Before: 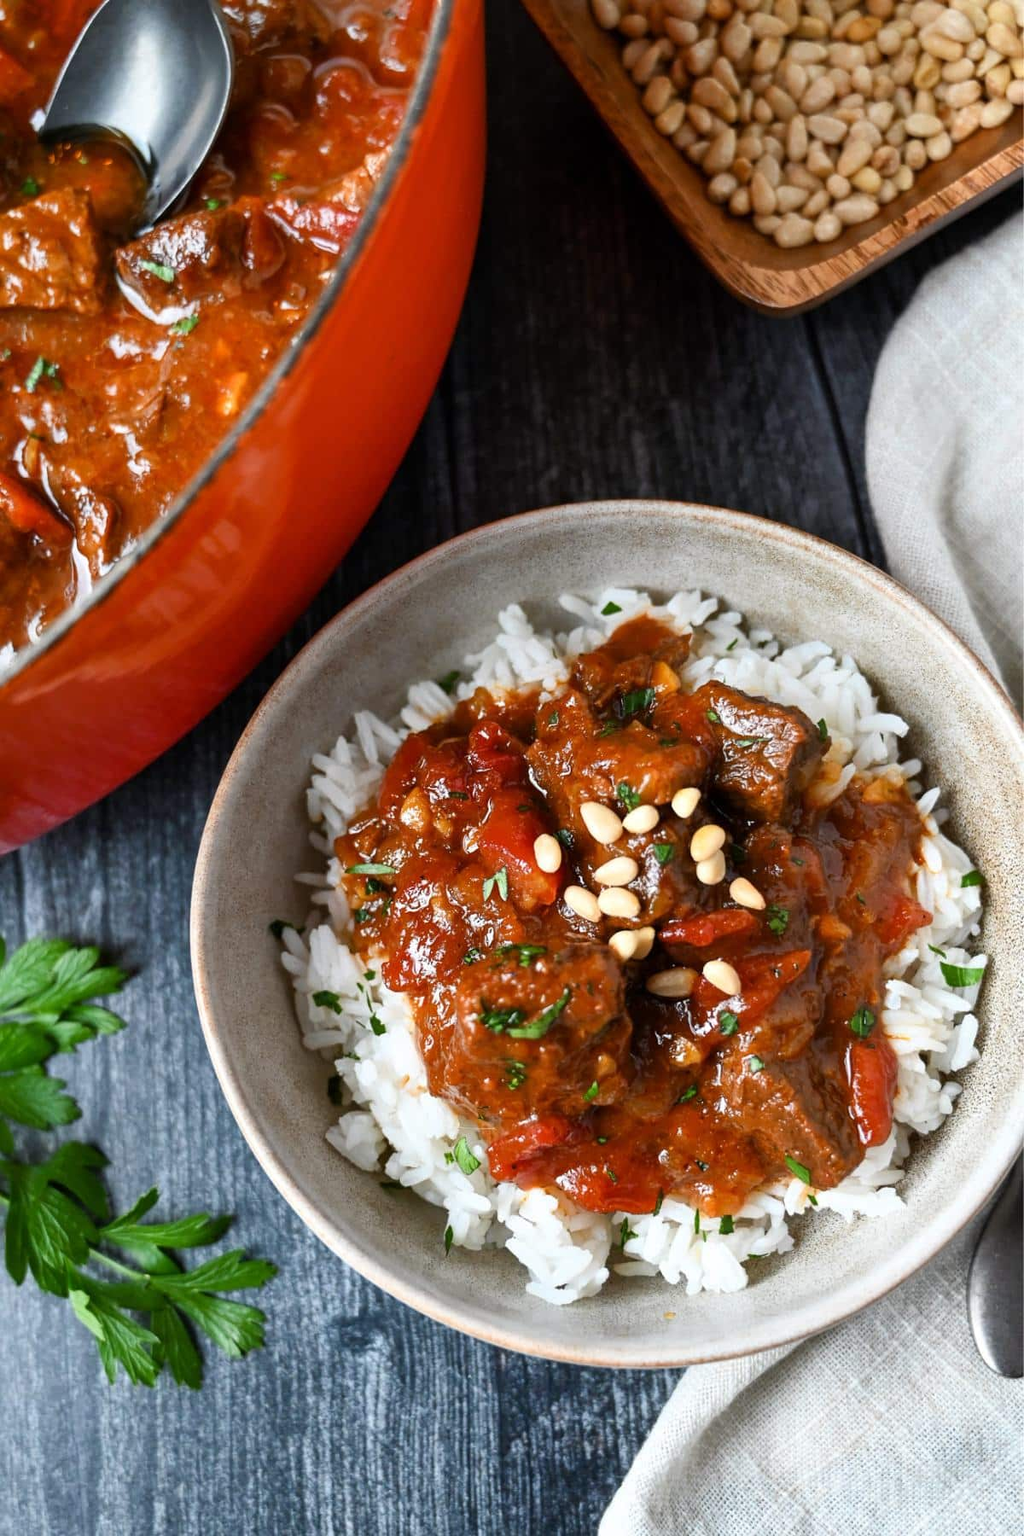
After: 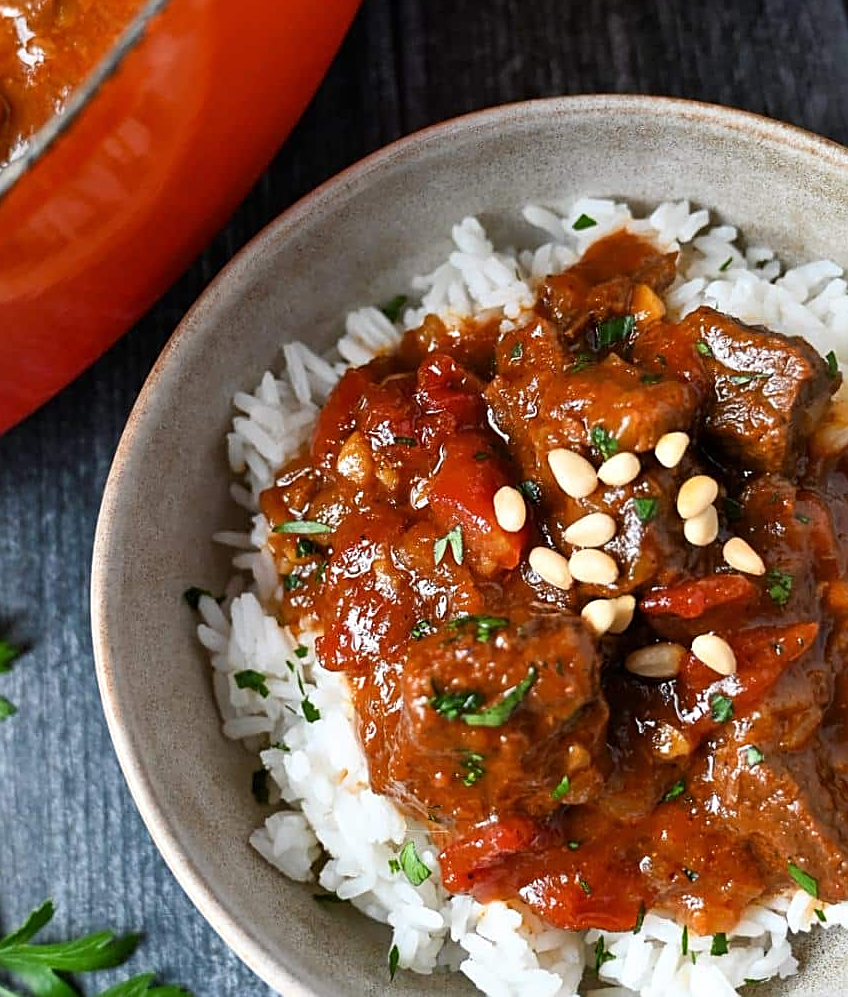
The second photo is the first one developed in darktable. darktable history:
crop: left 11.035%, top 27.321%, right 18.273%, bottom 17.27%
sharpen: on, module defaults
